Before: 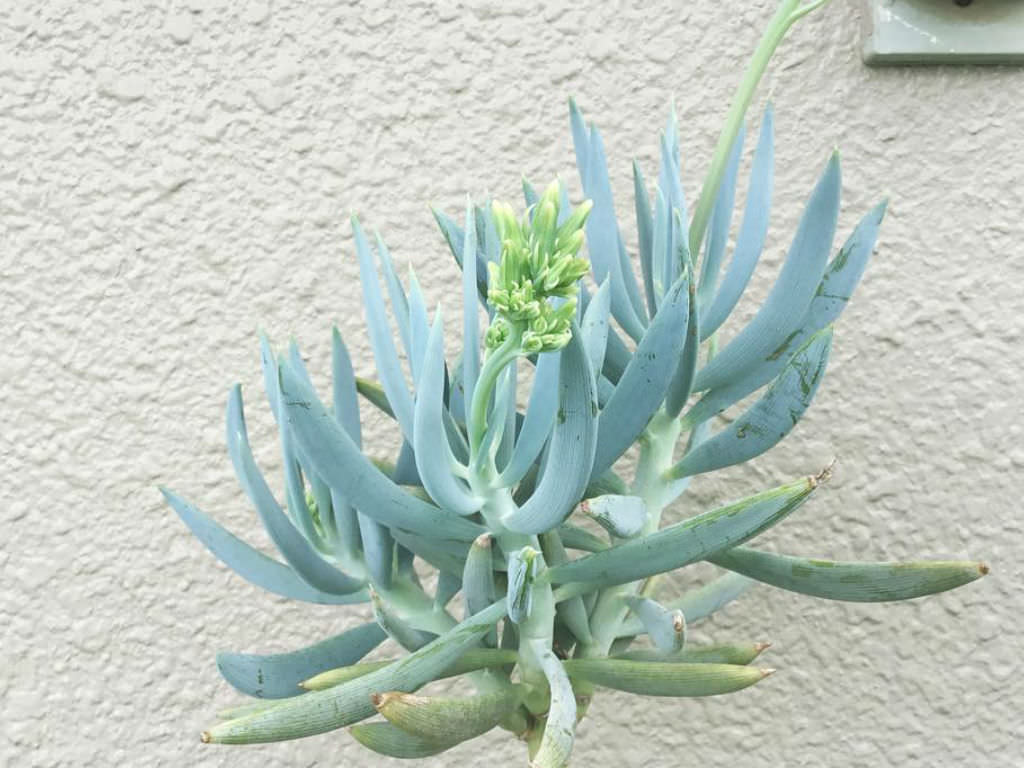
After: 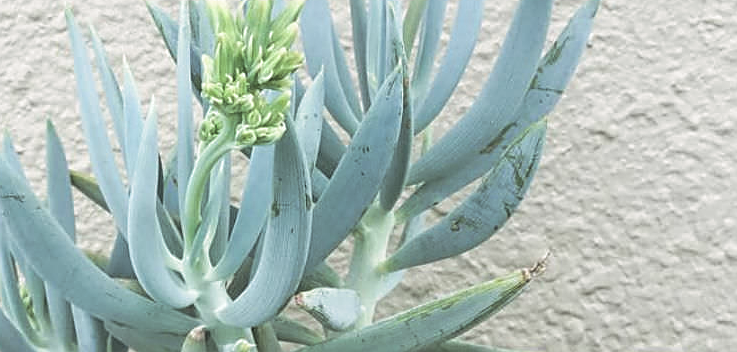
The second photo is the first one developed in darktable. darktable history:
sharpen: on, module defaults
local contrast: detail 110%
crop and rotate: left 27.938%, top 27.046%, bottom 27.046%
color correction: saturation 0.8
color balance rgb: perceptual saturation grading › global saturation 20%, perceptual saturation grading › highlights -25%, perceptual saturation grading › shadows 50%
split-toning: shadows › hue 36°, shadows › saturation 0.05, highlights › hue 10.8°, highlights › saturation 0.15, compress 40%
